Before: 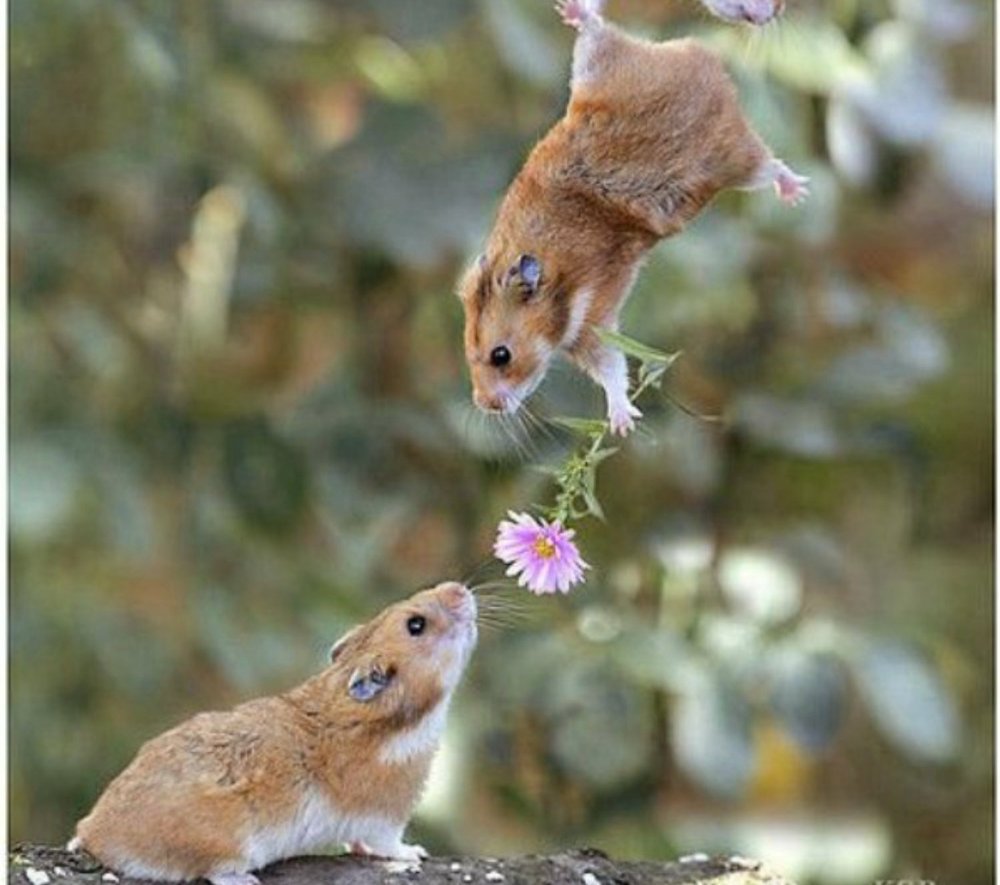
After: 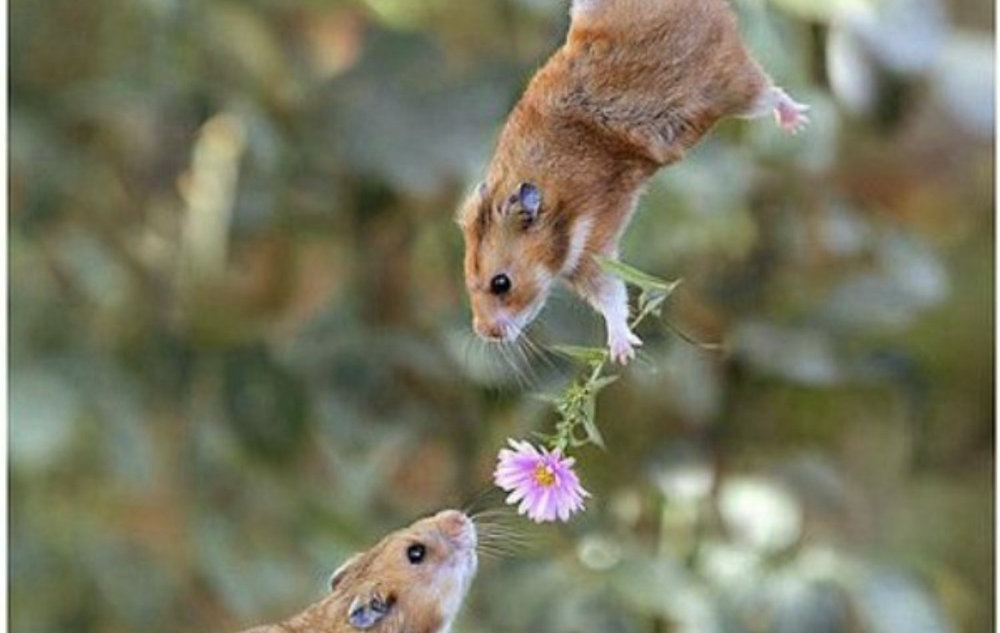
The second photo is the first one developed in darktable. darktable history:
crop and rotate: top 8.149%, bottom 20.226%
